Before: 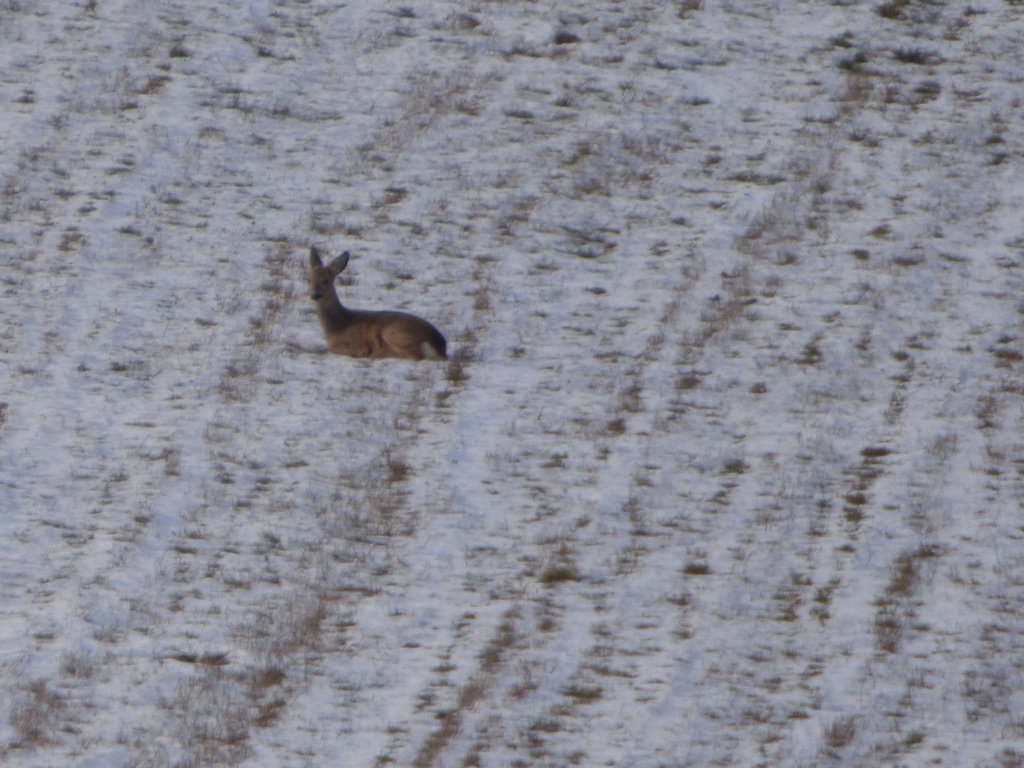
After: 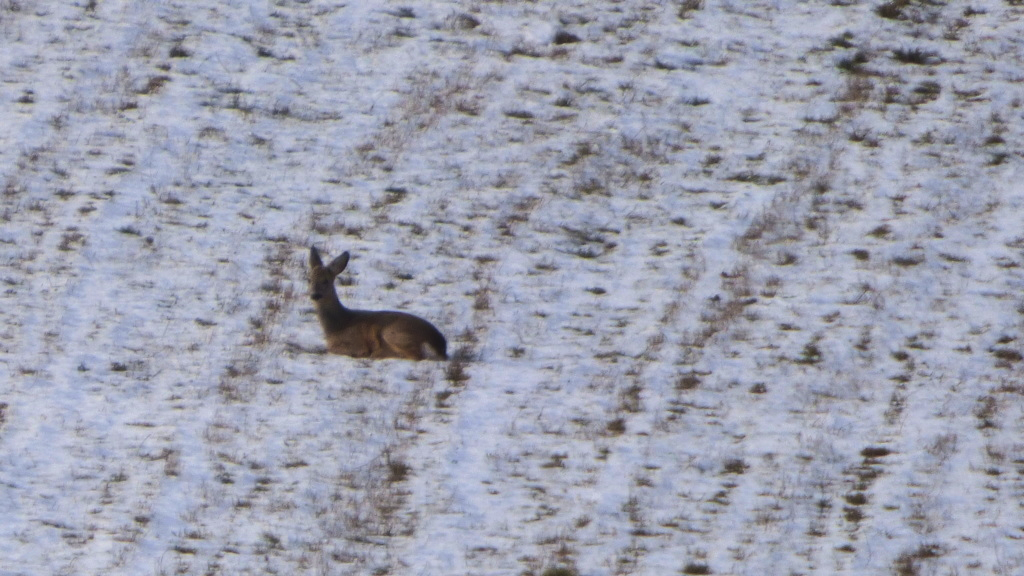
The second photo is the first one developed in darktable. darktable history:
color balance rgb: global offset › luminance 0.71%, perceptual saturation grading › global saturation -11.5%, perceptual brilliance grading › highlights 17.77%, perceptual brilliance grading › mid-tones 31.71%, perceptual brilliance grading › shadows -31.01%, global vibrance 50%
crop: bottom 24.967%
